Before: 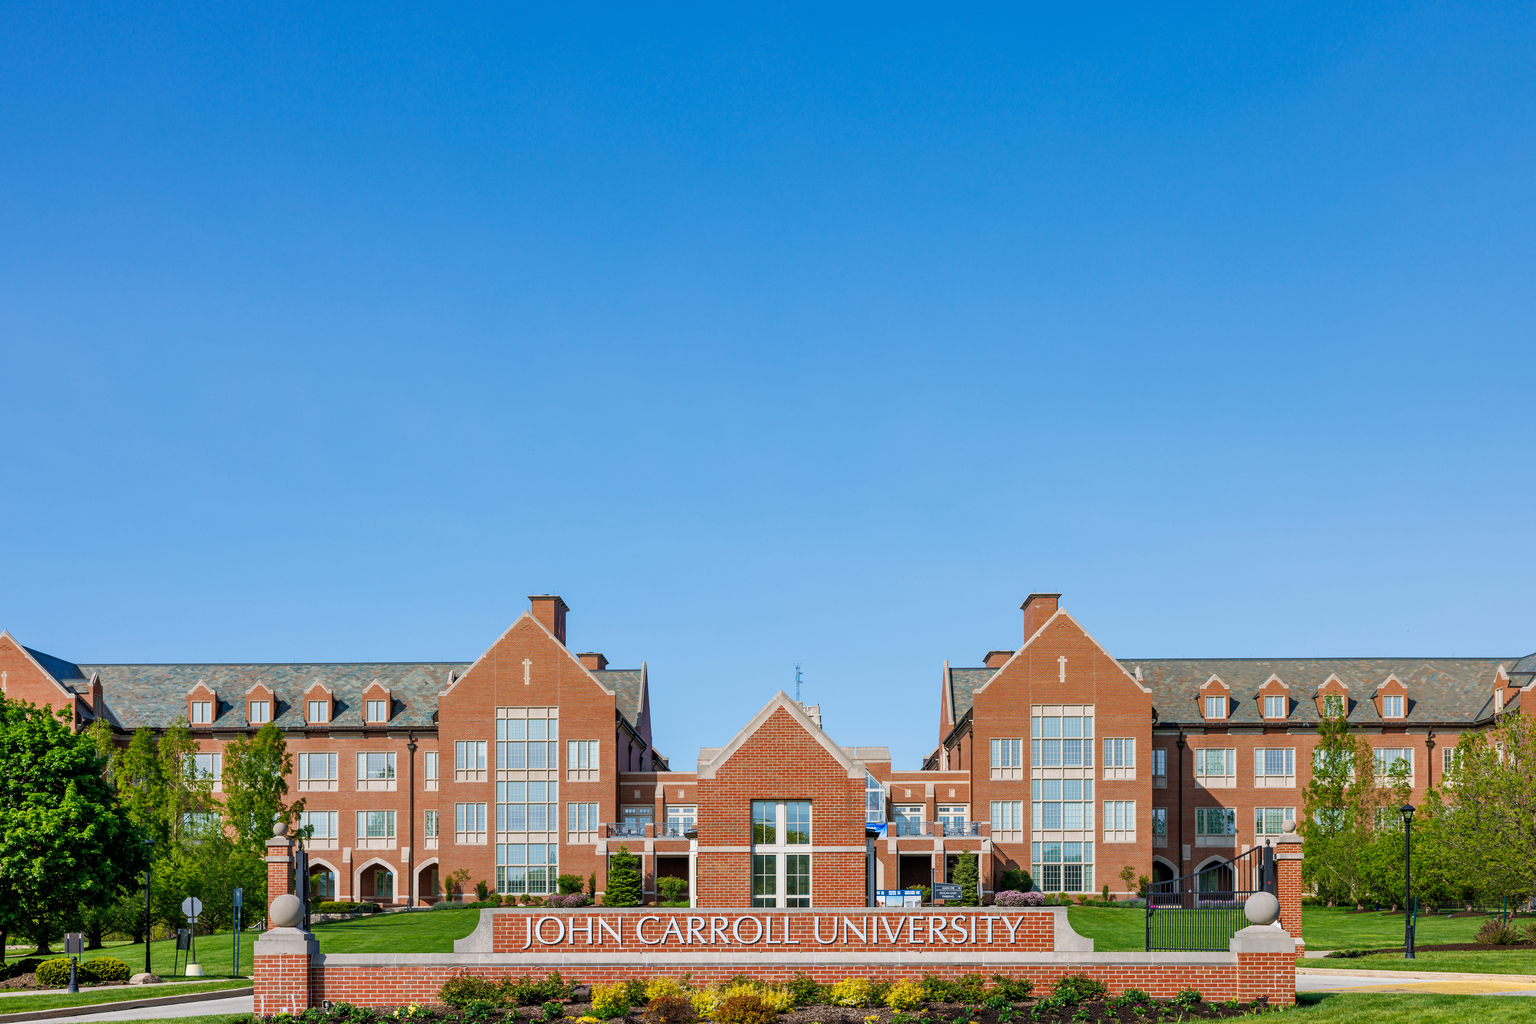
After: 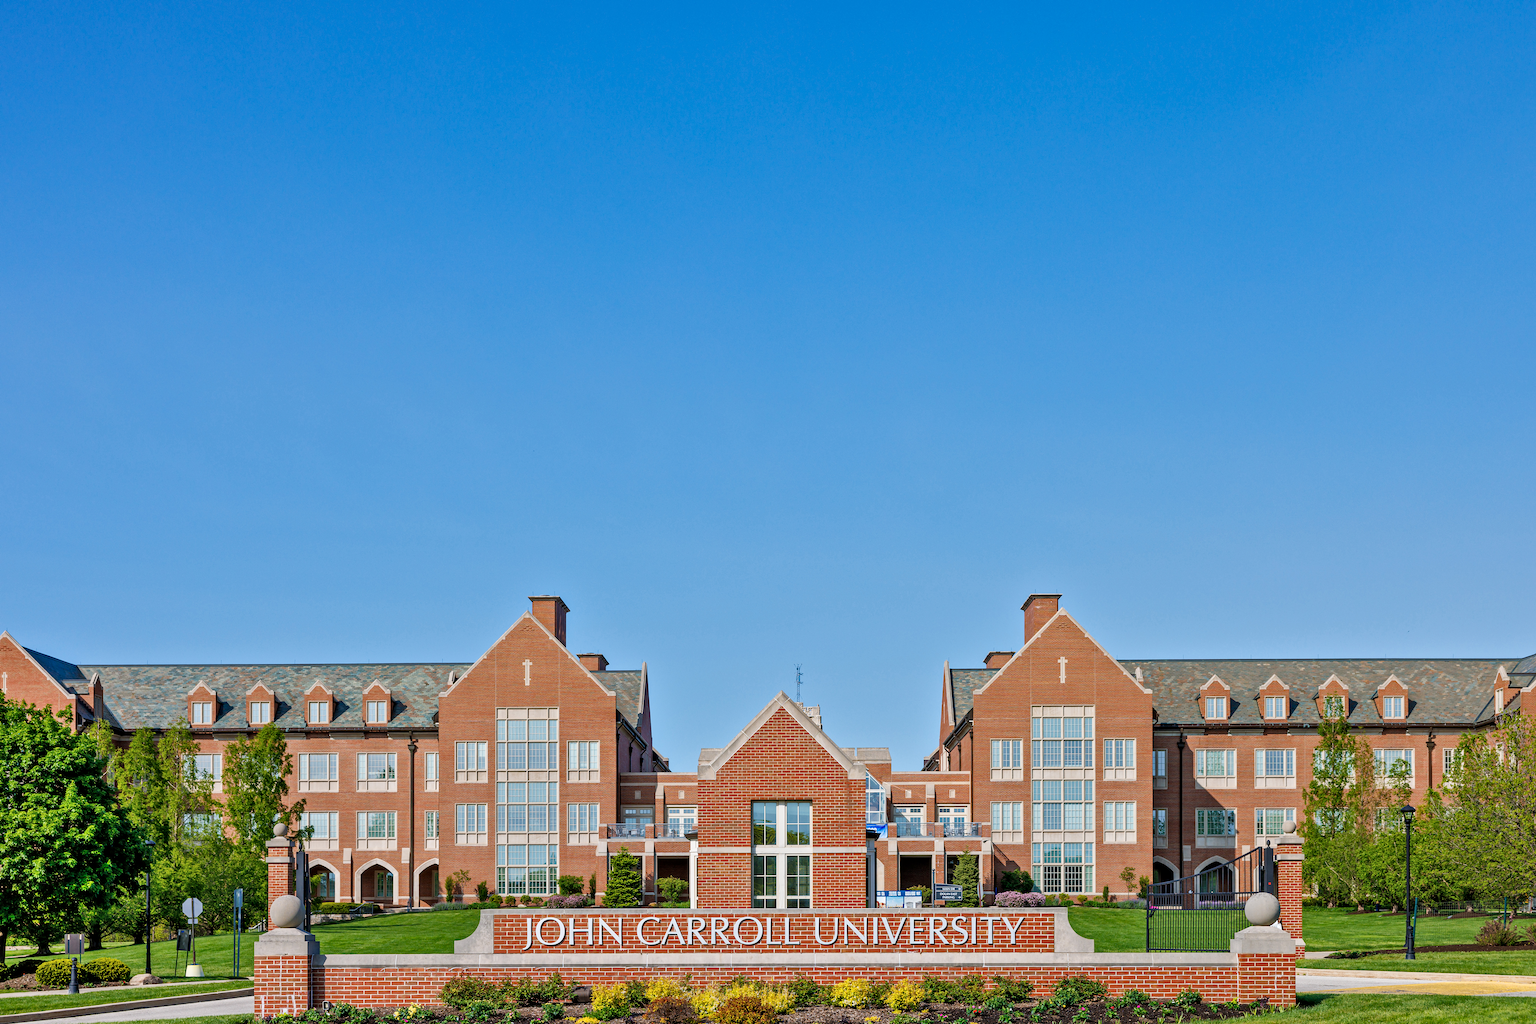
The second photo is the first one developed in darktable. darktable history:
sharpen: amount 0.203
local contrast: mode bilateral grid, contrast 20, coarseness 51, detail 119%, midtone range 0.2
shadows and highlights: low approximation 0.01, soften with gaussian
tone equalizer: on, module defaults
